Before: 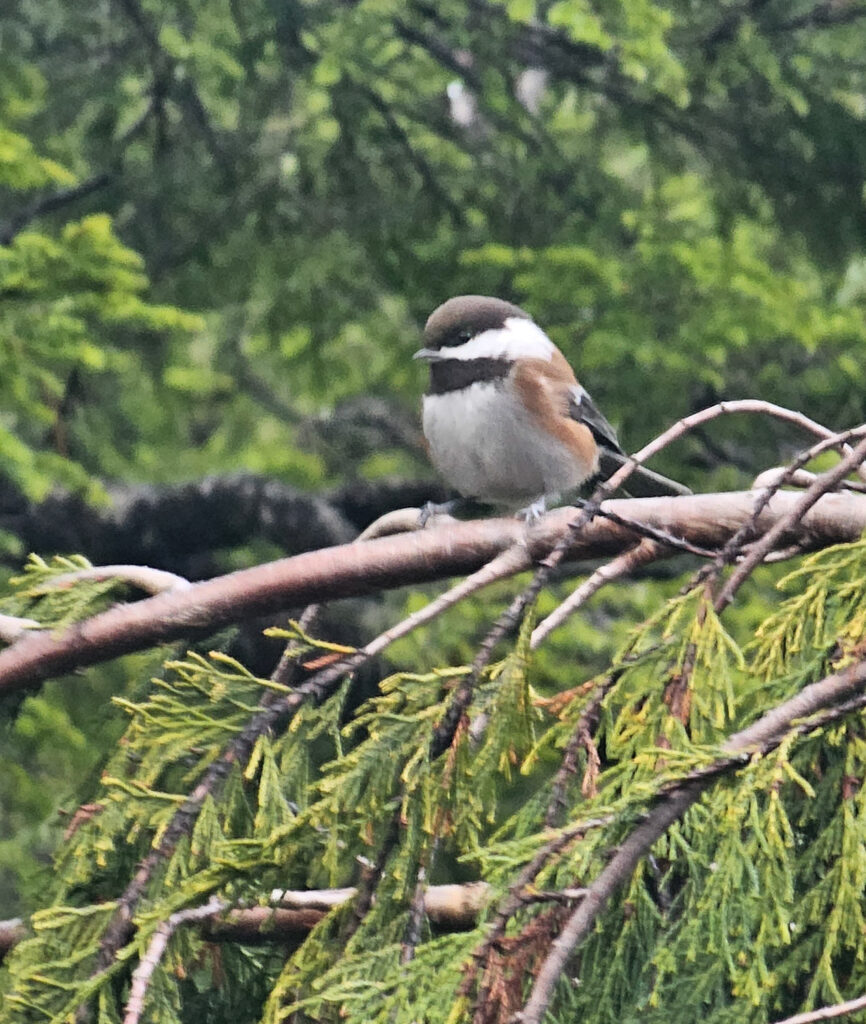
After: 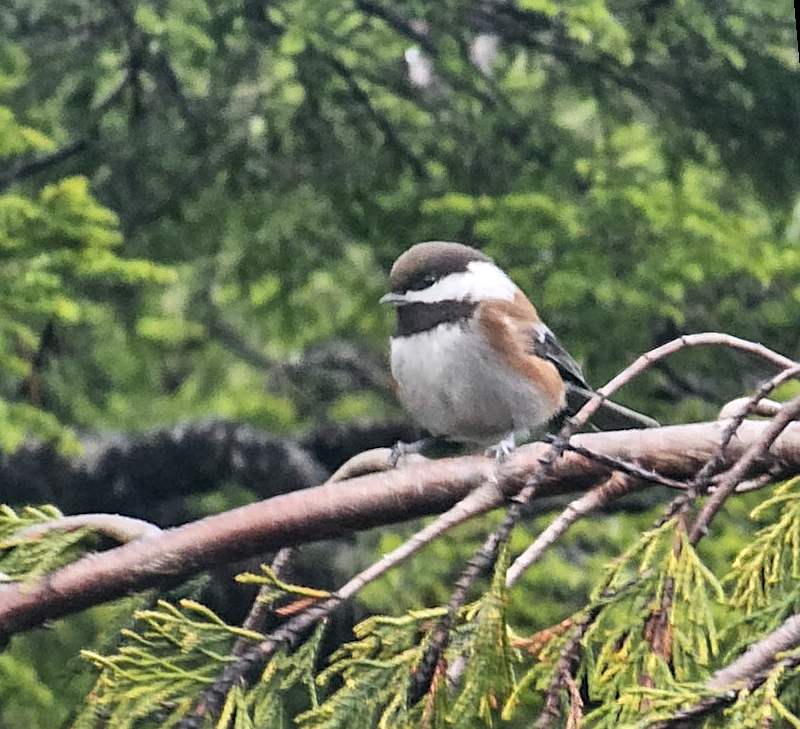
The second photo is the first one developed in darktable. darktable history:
crop: bottom 24.967%
rotate and perspective: rotation -1.68°, lens shift (vertical) -0.146, crop left 0.049, crop right 0.912, crop top 0.032, crop bottom 0.96
sharpen: radius 1.864, amount 0.398, threshold 1.271
local contrast: on, module defaults
